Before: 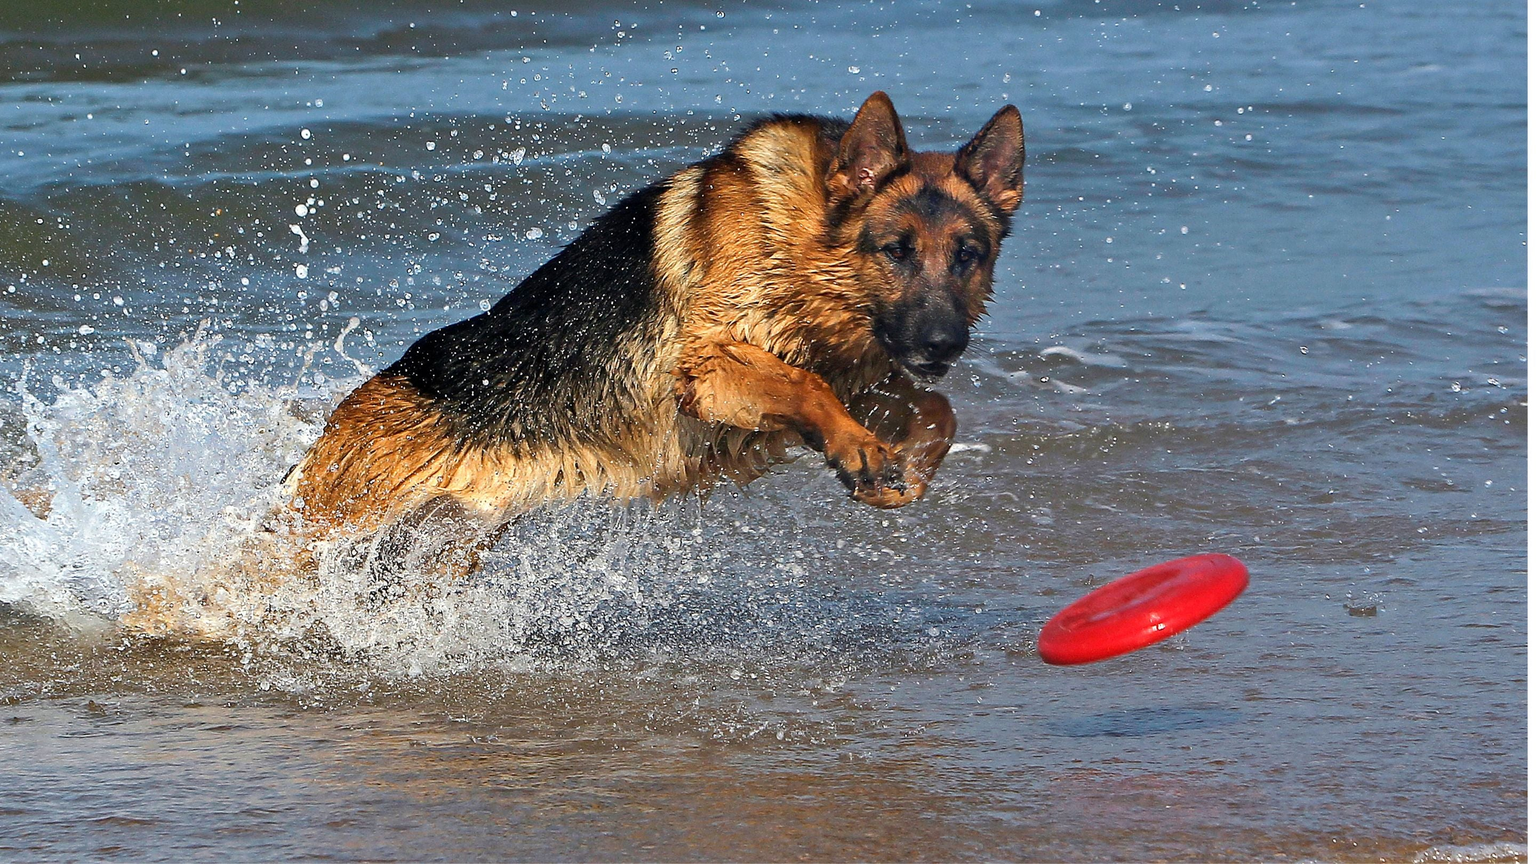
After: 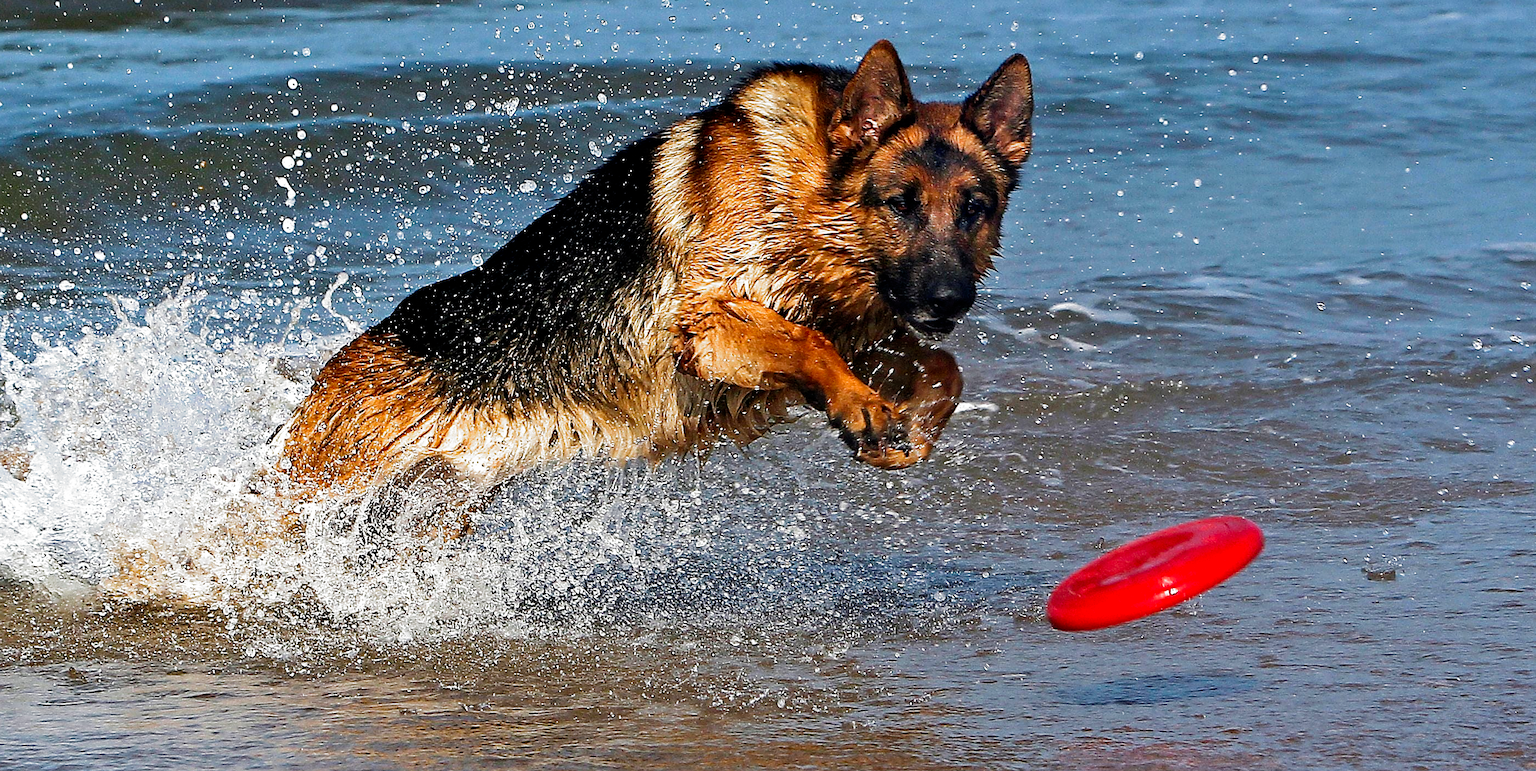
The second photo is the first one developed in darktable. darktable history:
filmic rgb: black relative exposure -8.3 EV, white relative exposure 2.2 EV, threshold 2.95 EV, target white luminance 99.932%, hardness 7.06, latitude 75.41%, contrast 1.314, highlights saturation mix -2.73%, shadows ↔ highlights balance 29.83%, add noise in highlights 0, preserve chrominance no, color science v3 (2019), use custom middle-gray values true, contrast in highlights soft, enable highlight reconstruction true
crop: left 1.444%, top 6.114%, right 1.352%, bottom 6.936%
sharpen: amount 0.21
